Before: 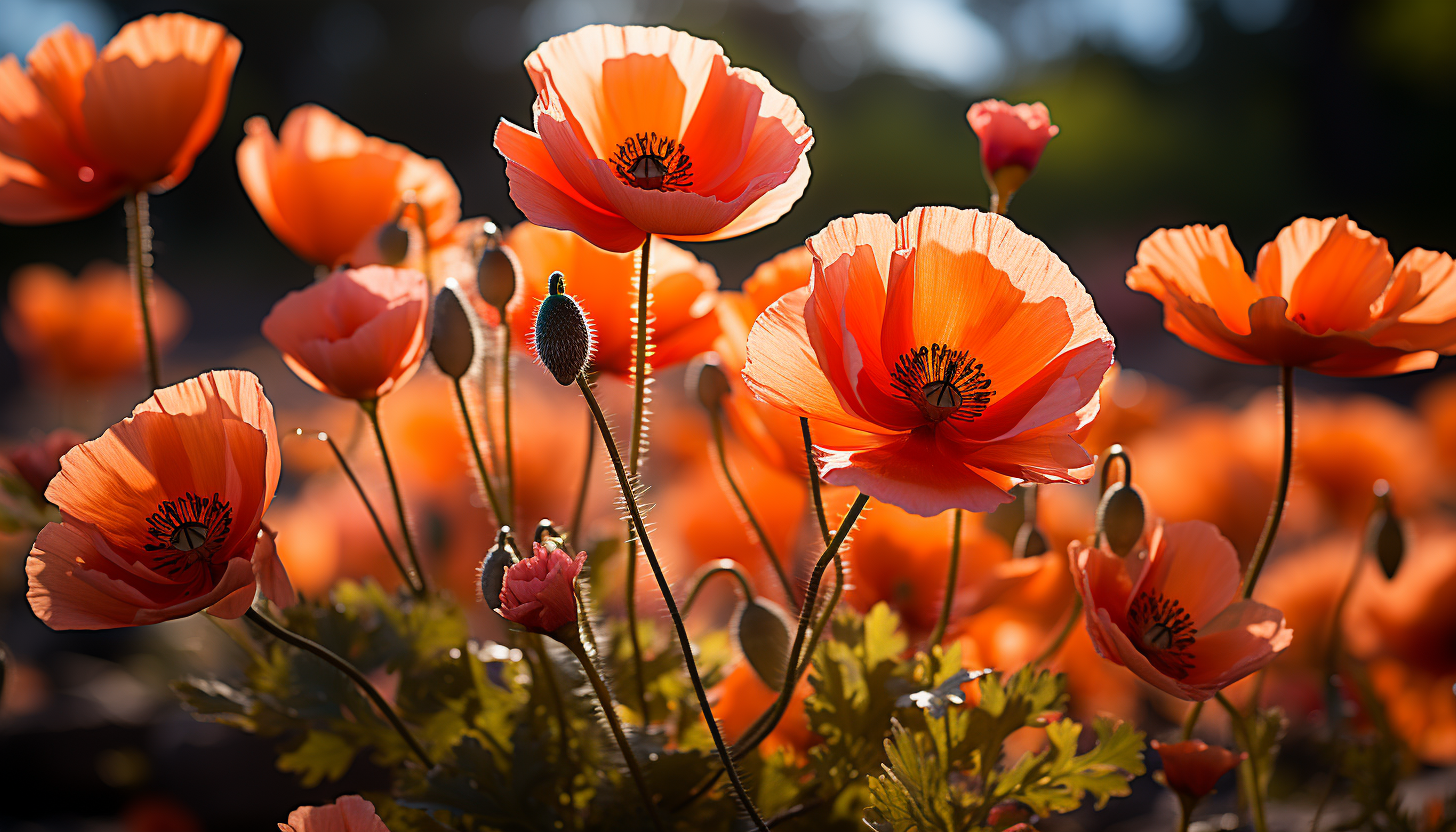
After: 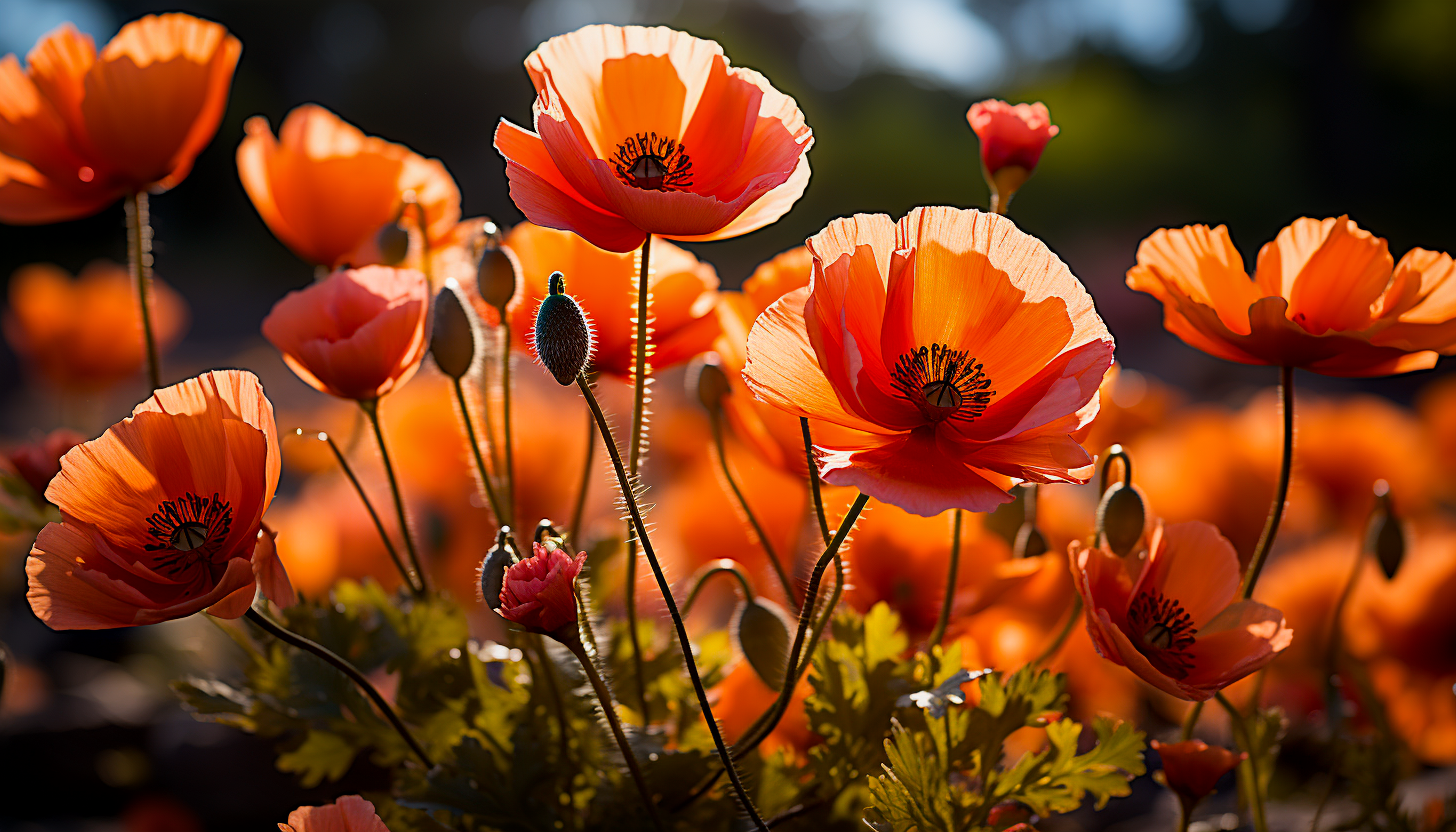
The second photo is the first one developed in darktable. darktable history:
exposure: exposure -0.14 EV, compensate highlight preservation false
local contrast: mode bilateral grid, contrast 20, coarseness 49, detail 132%, midtone range 0.2
color balance rgb: perceptual saturation grading › global saturation 19.887%
